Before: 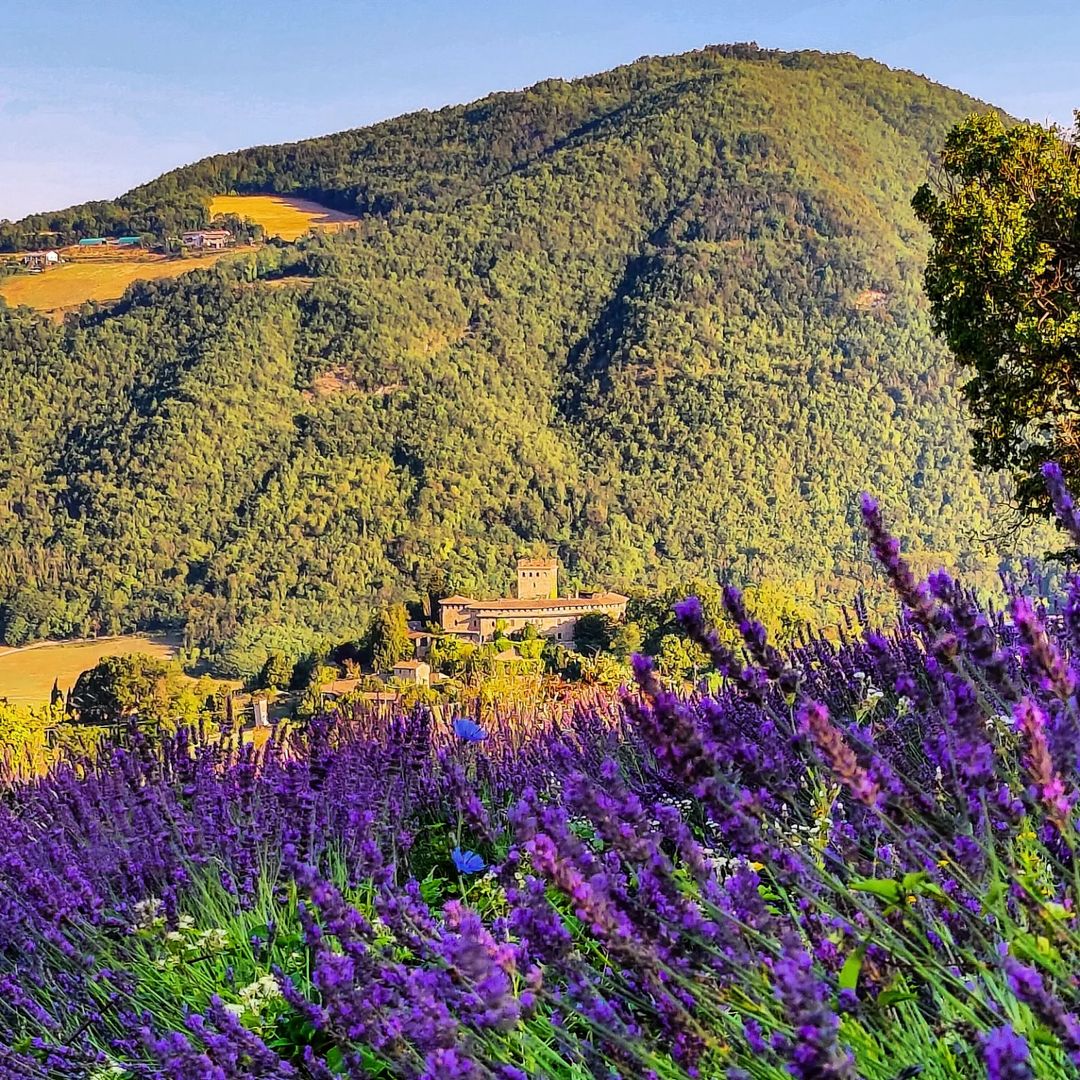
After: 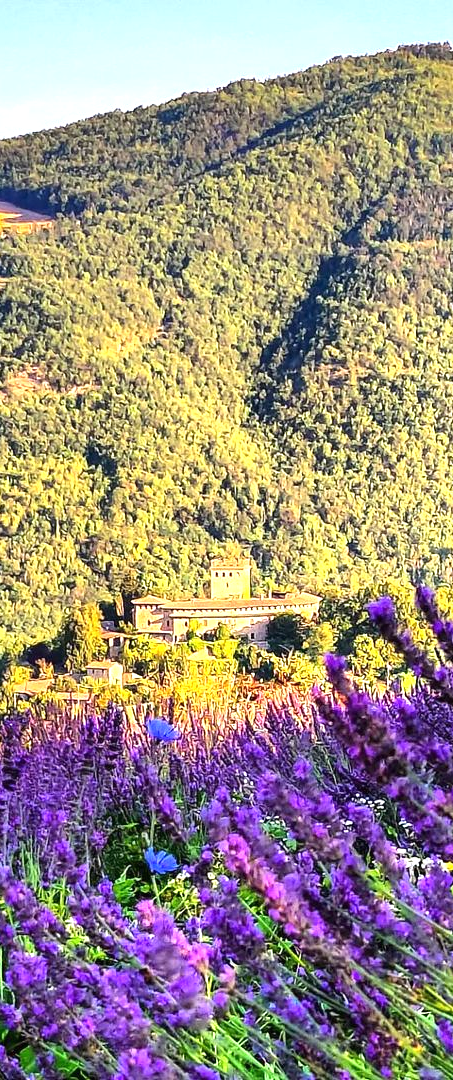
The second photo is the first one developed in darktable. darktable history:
crop: left 28.436%, right 29.591%
exposure: black level correction 0, exposure 1.001 EV, compensate exposure bias true
